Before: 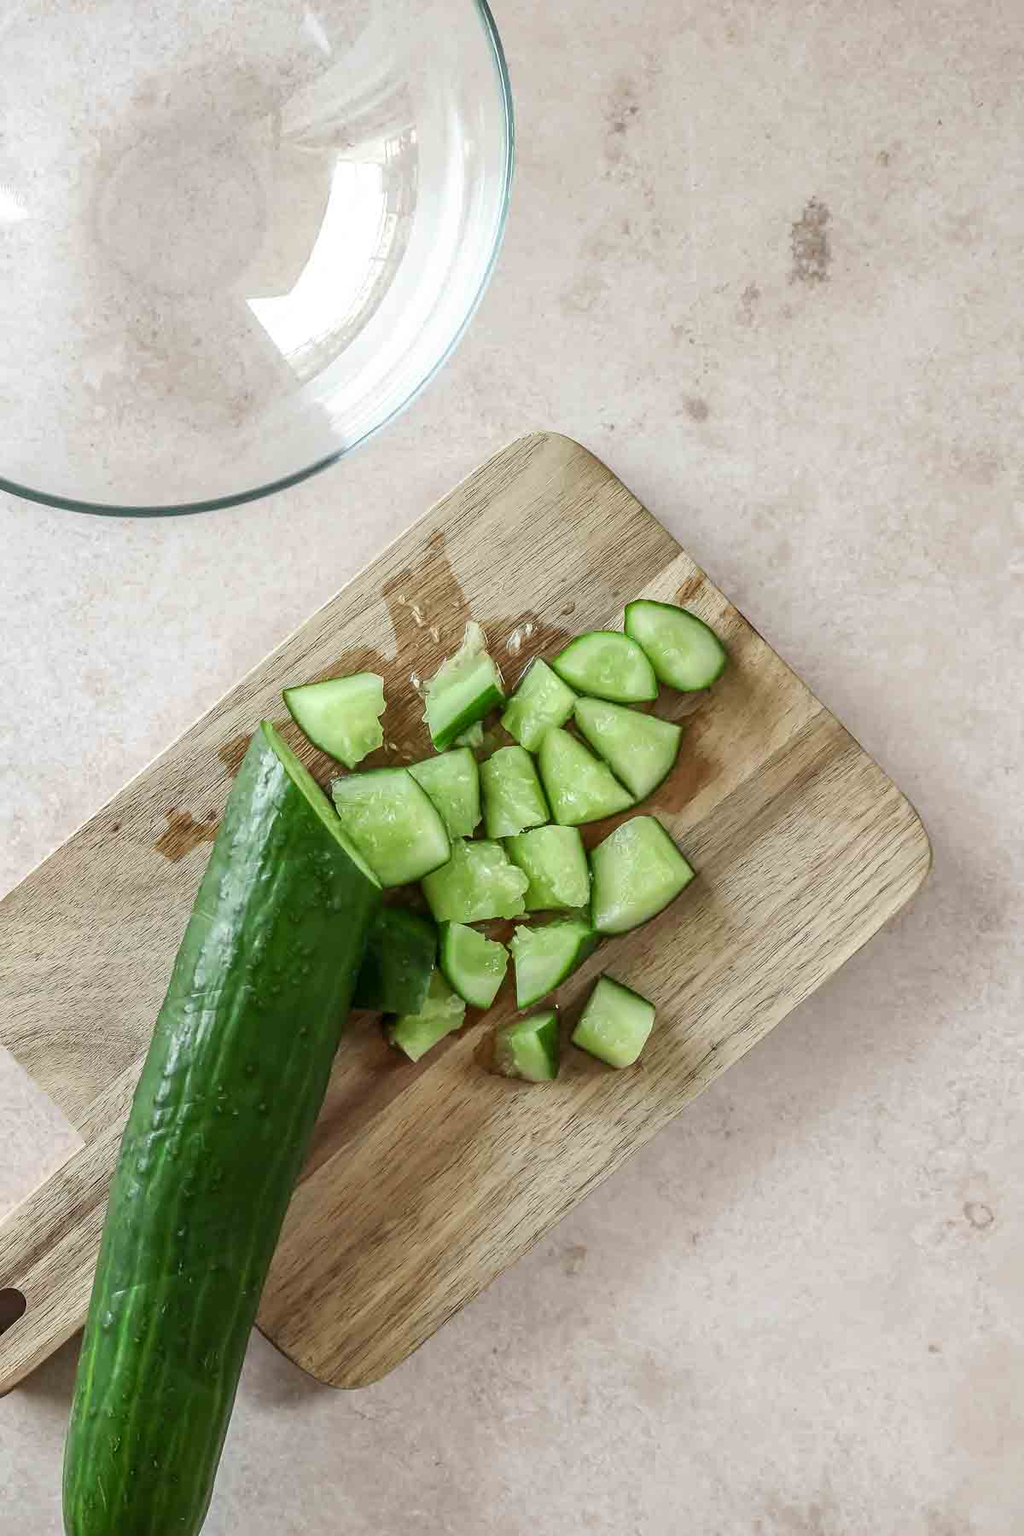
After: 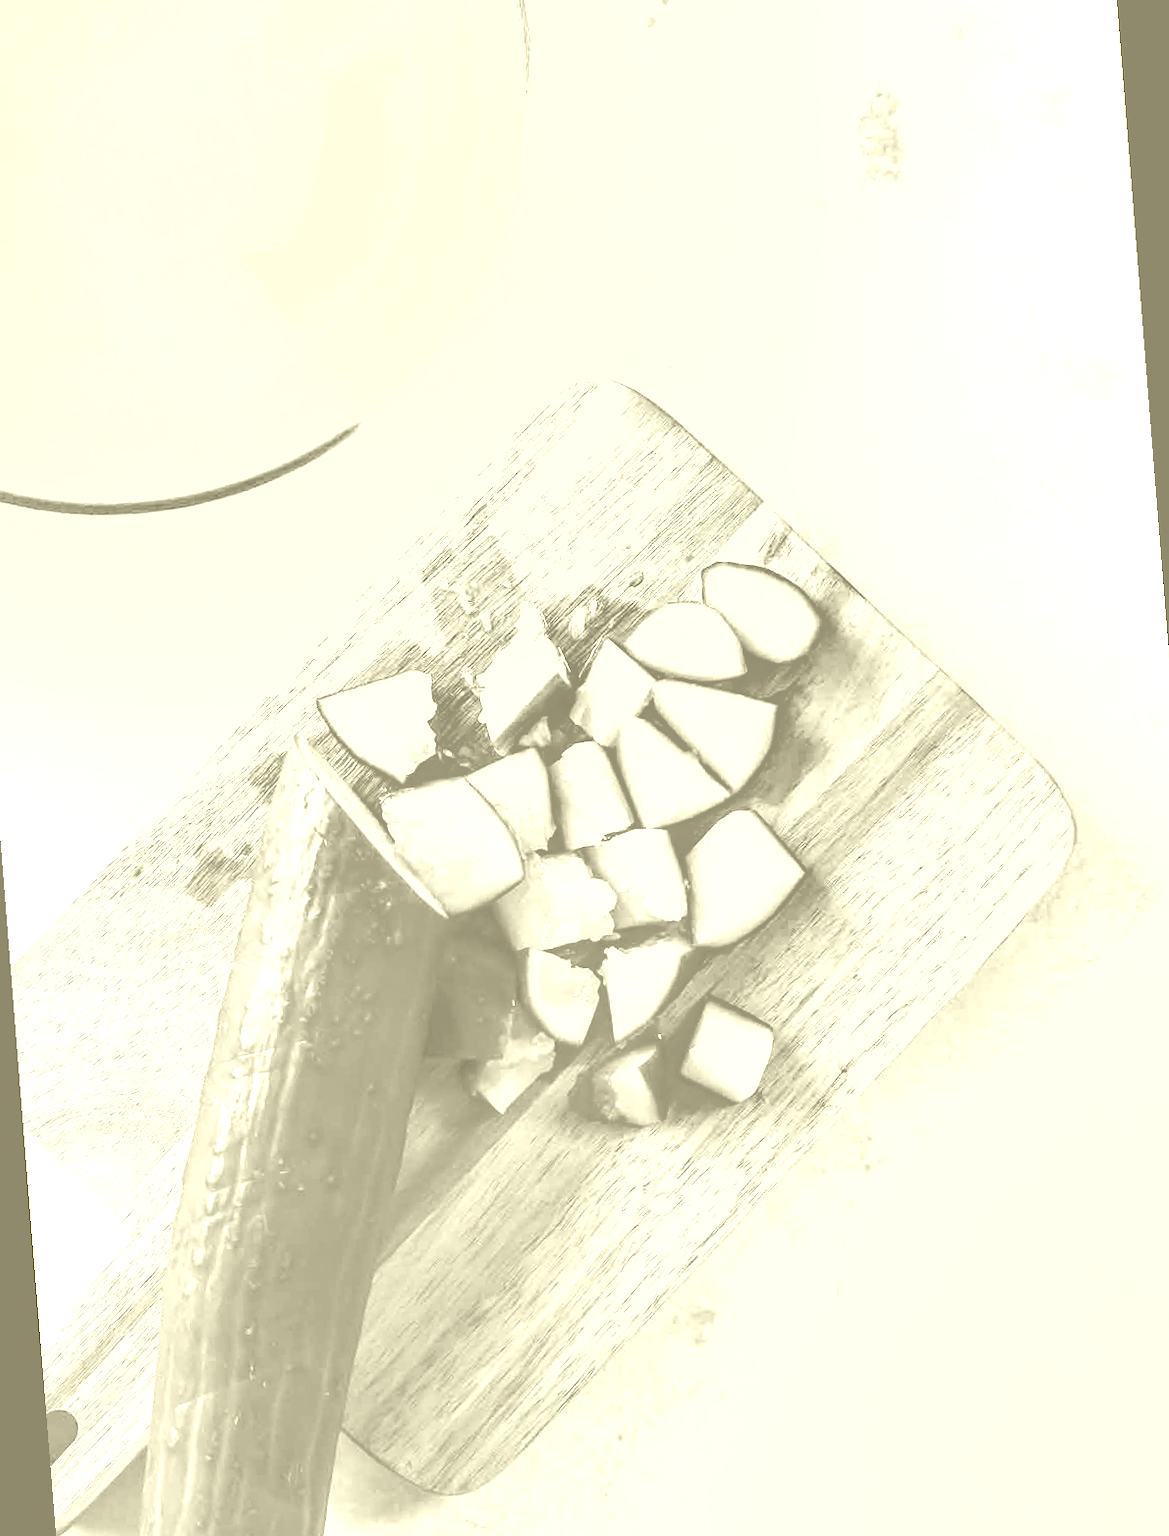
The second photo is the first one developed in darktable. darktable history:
exposure: black level correction 0, exposure 1.388 EV, compensate exposure bias true, compensate highlight preservation false
rotate and perspective: rotation -4.57°, crop left 0.054, crop right 0.944, crop top 0.087, crop bottom 0.914
colorize: hue 43.2°, saturation 40%, version 1
shadows and highlights: radius 264.75, soften with gaussian
contrast brightness saturation: contrast 0.05, brightness 0.06, saturation 0.01
